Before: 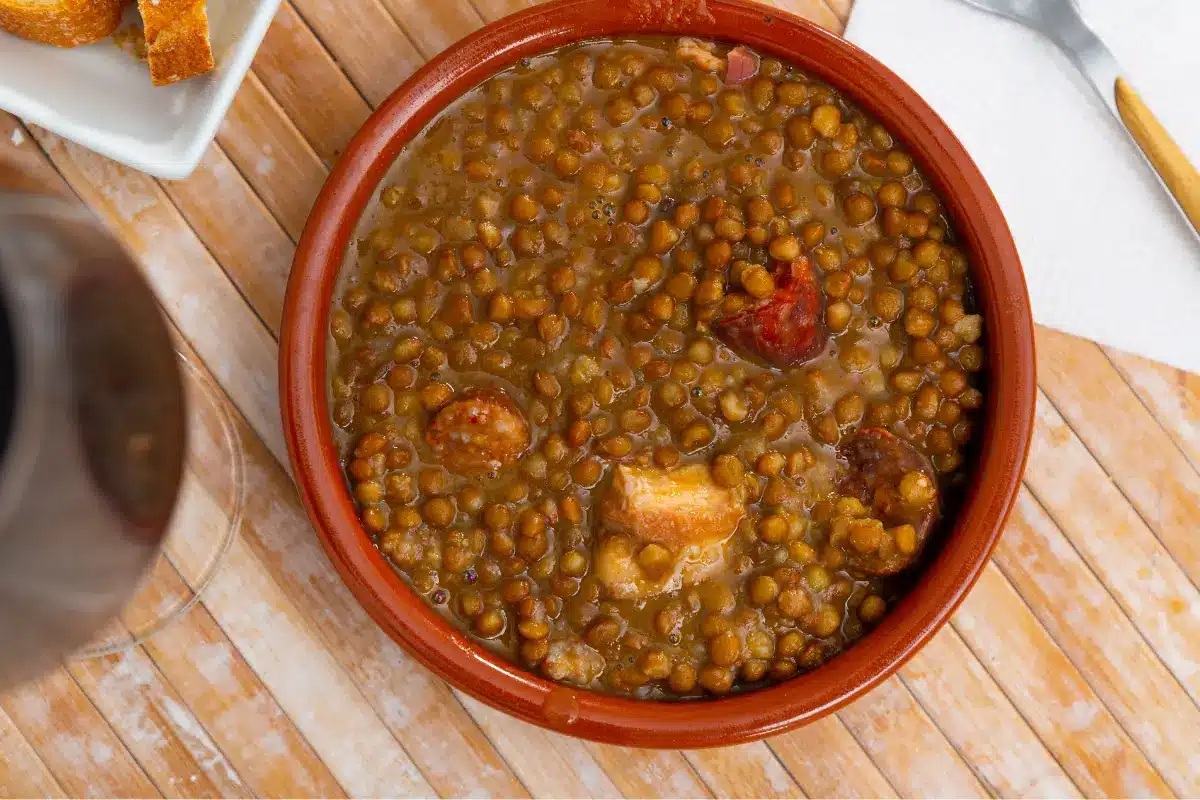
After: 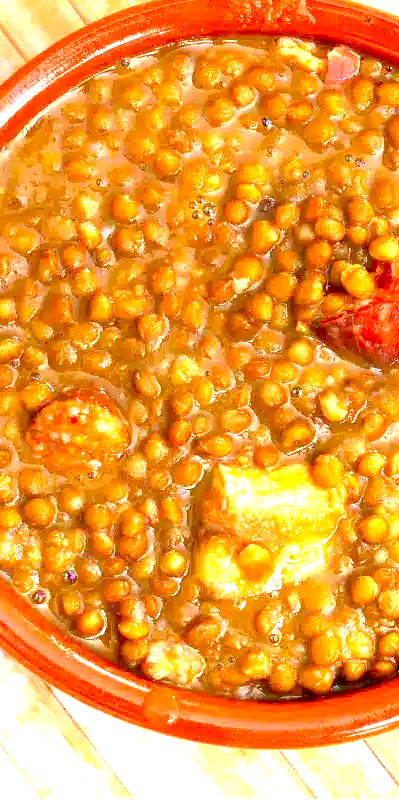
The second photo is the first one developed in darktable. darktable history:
white balance: emerald 1
crop: left 33.36%, right 33.36%
exposure: black level correction 0.005, exposure 2.084 EV, compensate highlight preservation false
